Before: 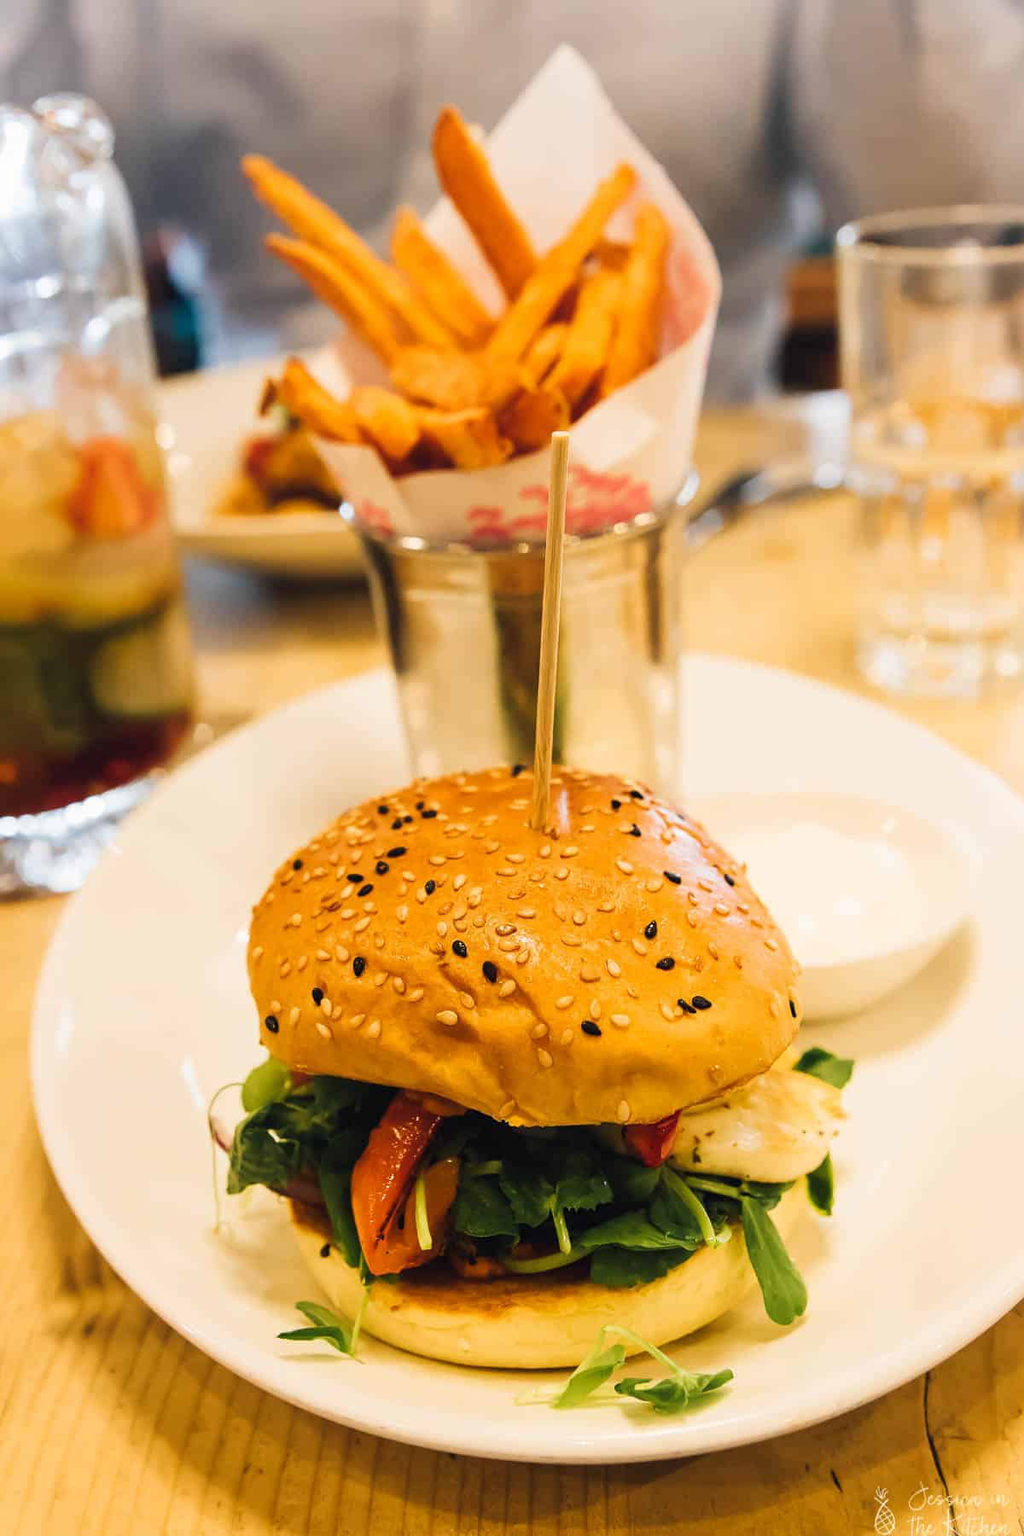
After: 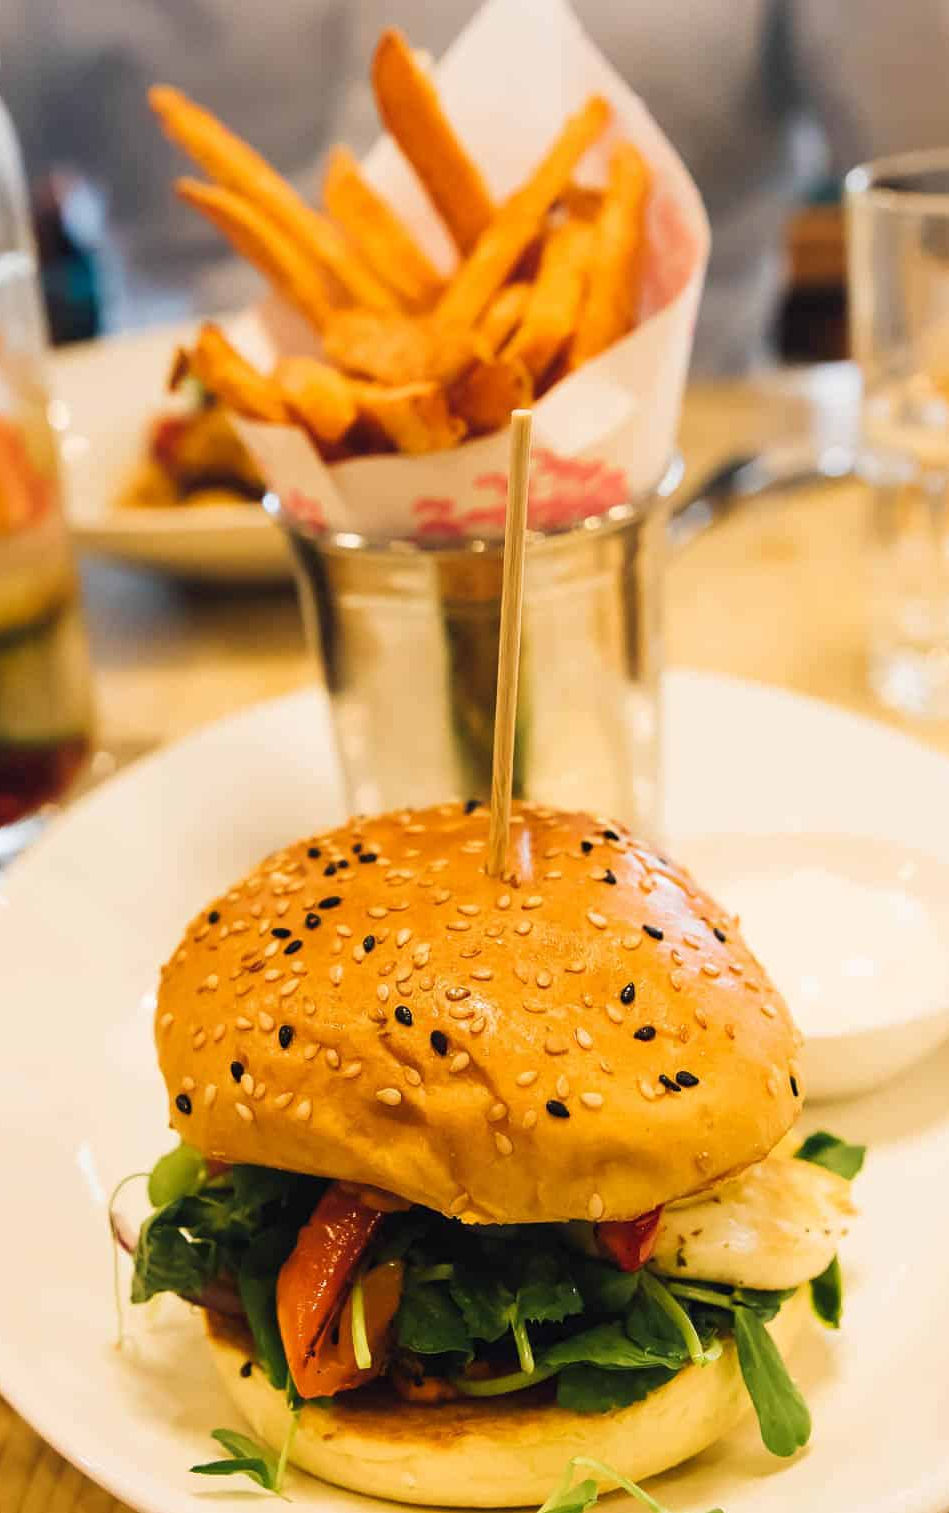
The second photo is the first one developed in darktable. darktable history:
crop: left 11.322%, top 5.349%, right 9.575%, bottom 10.565%
